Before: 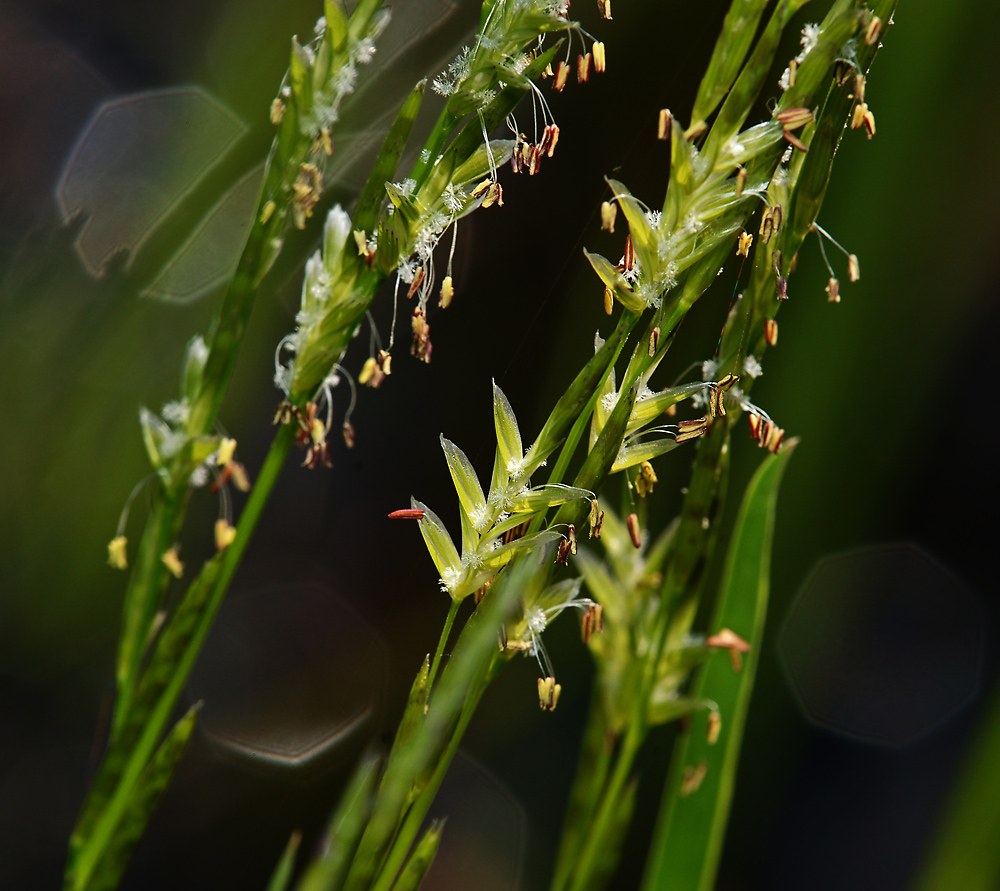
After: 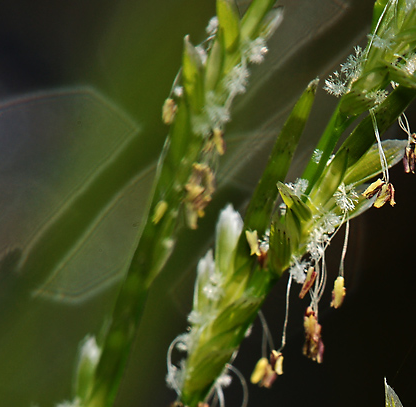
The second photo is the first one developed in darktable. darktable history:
crop and rotate: left 10.807%, top 0.065%, right 47.497%, bottom 54.167%
